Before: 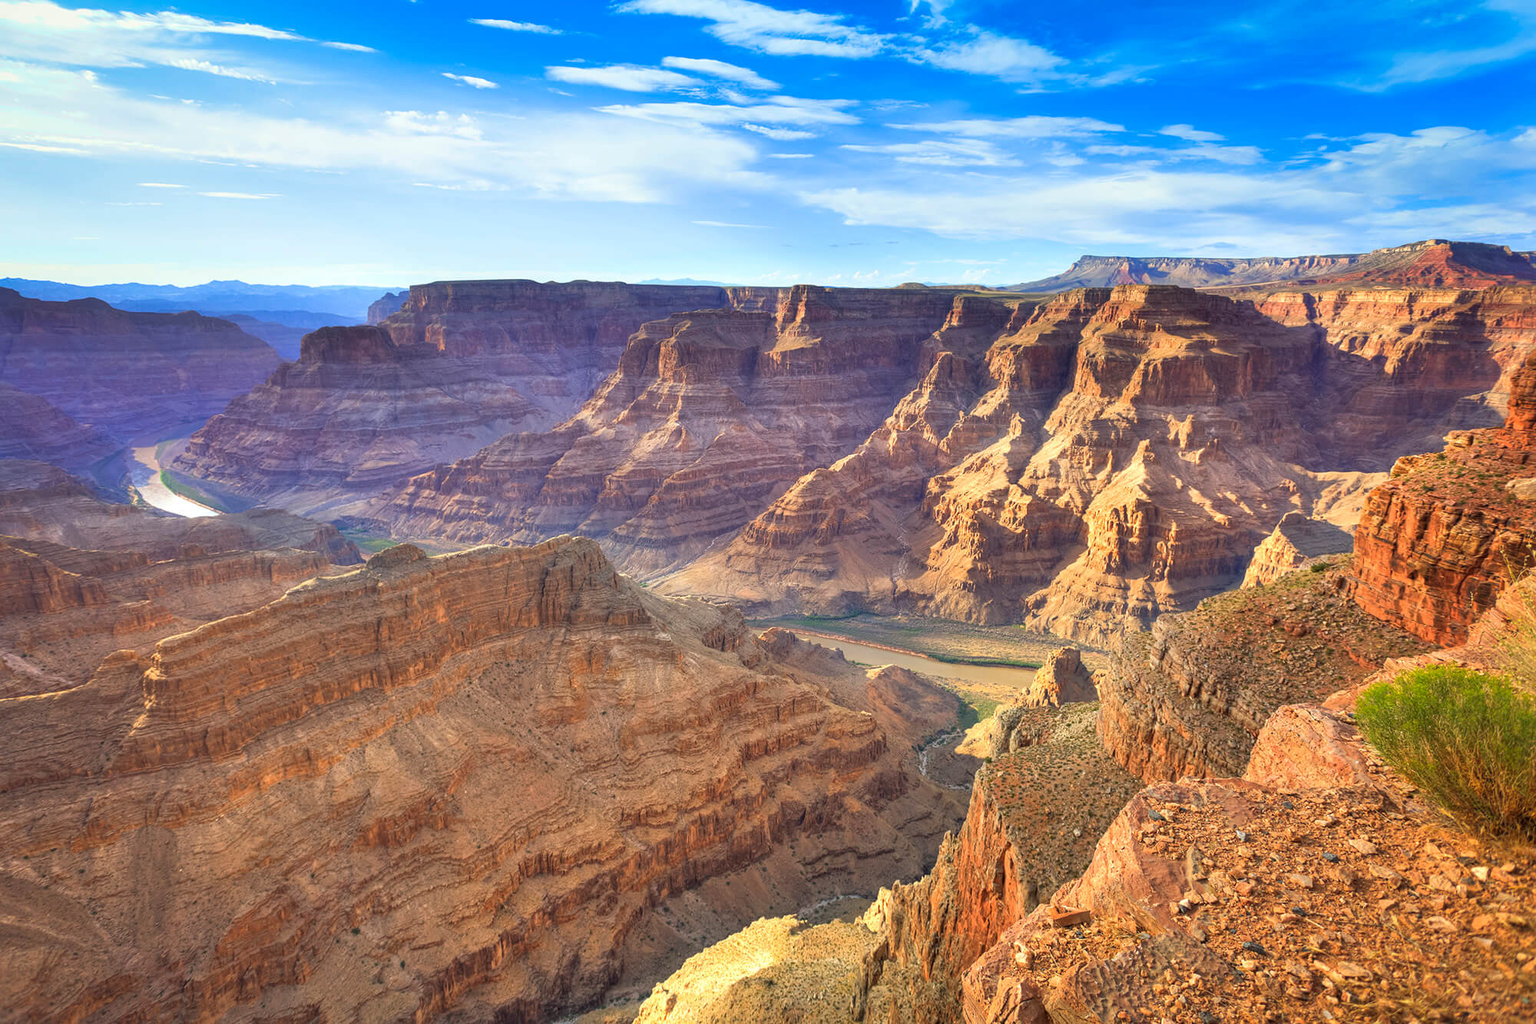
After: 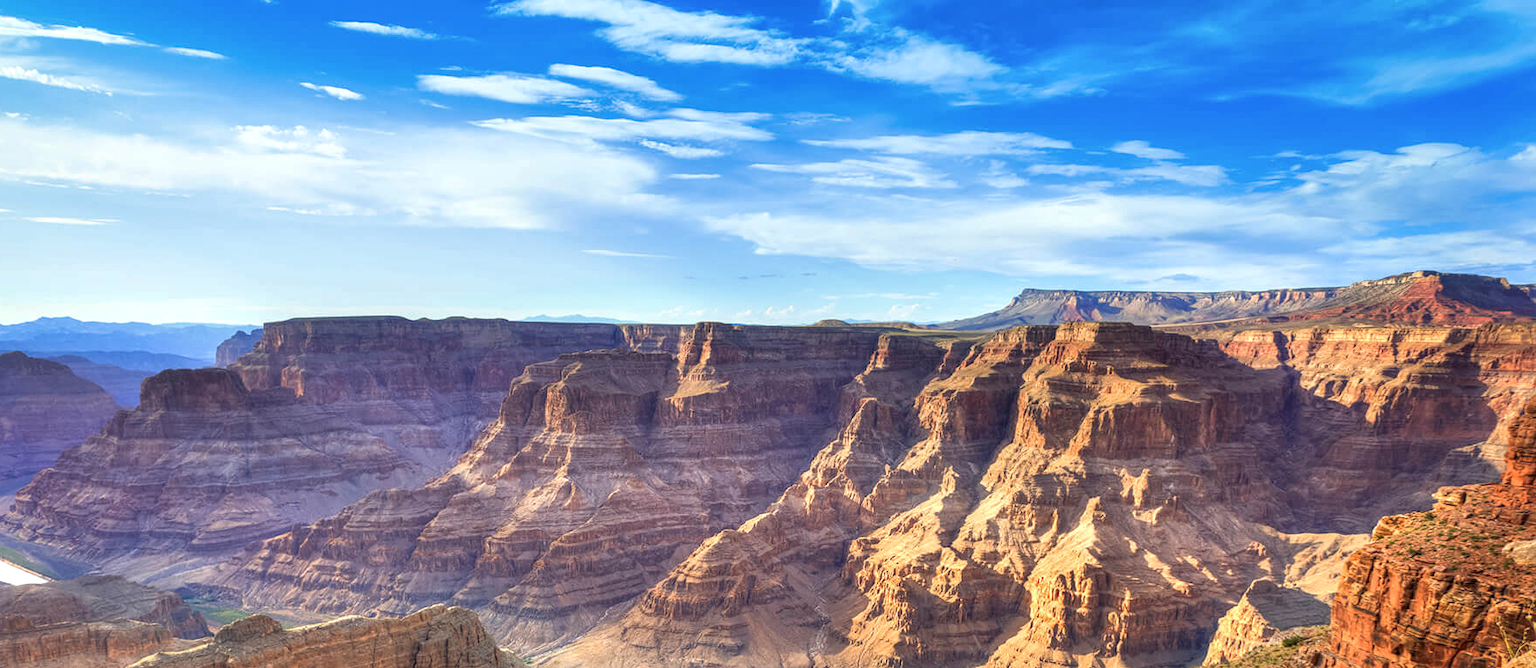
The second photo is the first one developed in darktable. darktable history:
crop and rotate: left 11.531%, bottom 42.191%
local contrast: on, module defaults
contrast brightness saturation: saturation -0.06
